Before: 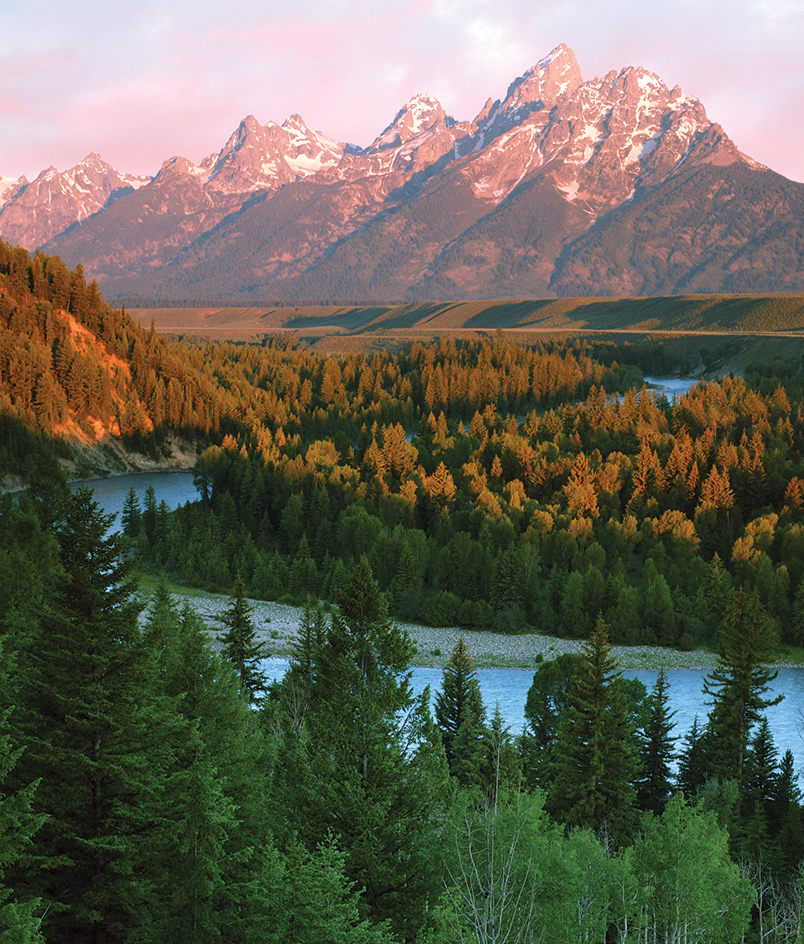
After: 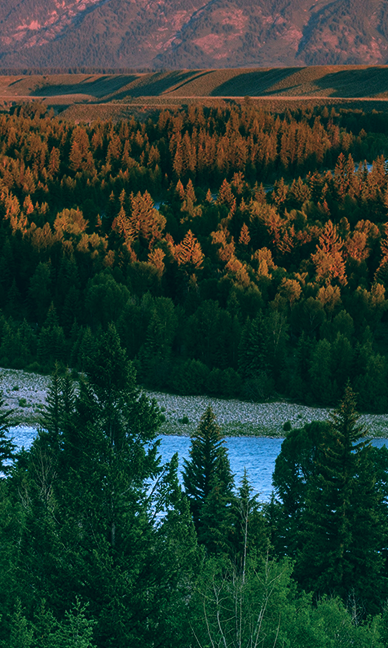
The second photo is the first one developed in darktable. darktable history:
exposure: exposure 0.127 EV, compensate highlight preservation false
color balance: lift [1.016, 0.983, 1, 1.017], gamma [0.78, 1.018, 1.043, 0.957], gain [0.786, 1.063, 0.937, 1.017], input saturation 118.26%, contrast 13.43%, contrast fulcrum 21.62%, output saturation 82.76%
crop: left 31.379%, top 24.658%, right 20.326%, bottom 6.628%
local contrast: on, module defaults
